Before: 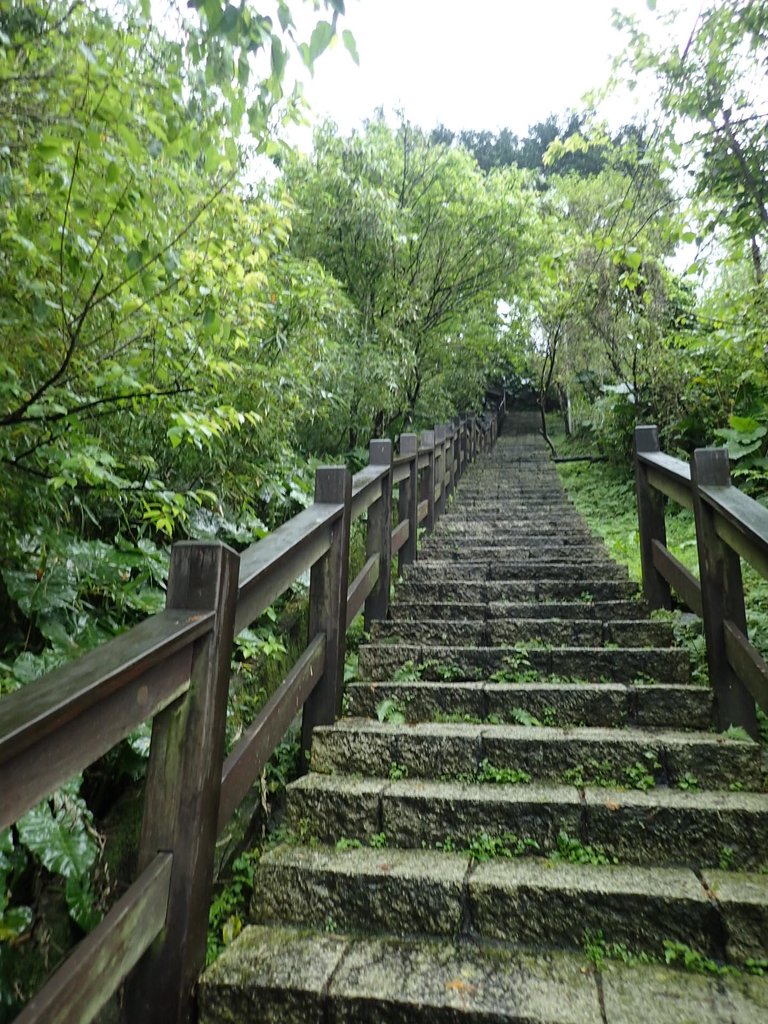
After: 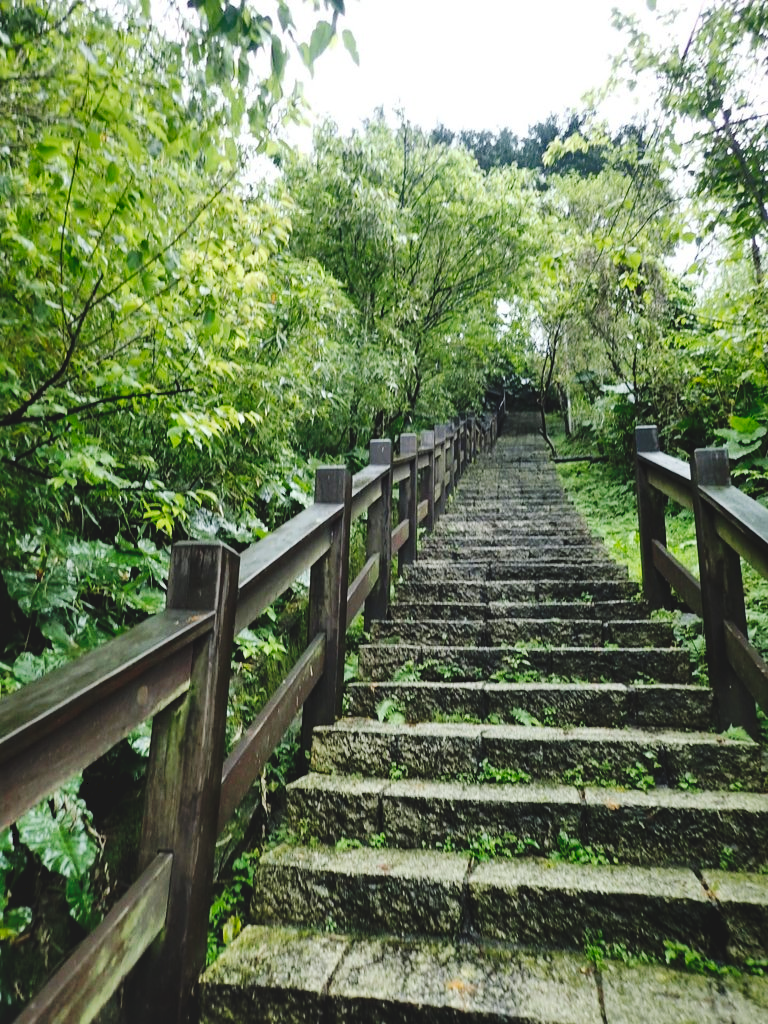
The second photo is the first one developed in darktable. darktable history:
tone curve: curves: ch0 [(0, 0) (0.003, 0.077) (0.011, 0.078) (0.025, 0.078) (0.044, 0.08) (0.069, 0.088) (0.1, 0.102) (0.136, 0.12) (0.177, 0.148) (0.224, 0.191) (0.277, 0.261) (0.335, 0.335) (0.399, 0.419) (0.468, 0.522) (0.543, 0.611) (0.623, 0.702) (0.709, 0.779) (0.801, 0.855) (0.898, 0.918) (1, 1)], preserve colors none
shadows and highlights: soften with gaussian
